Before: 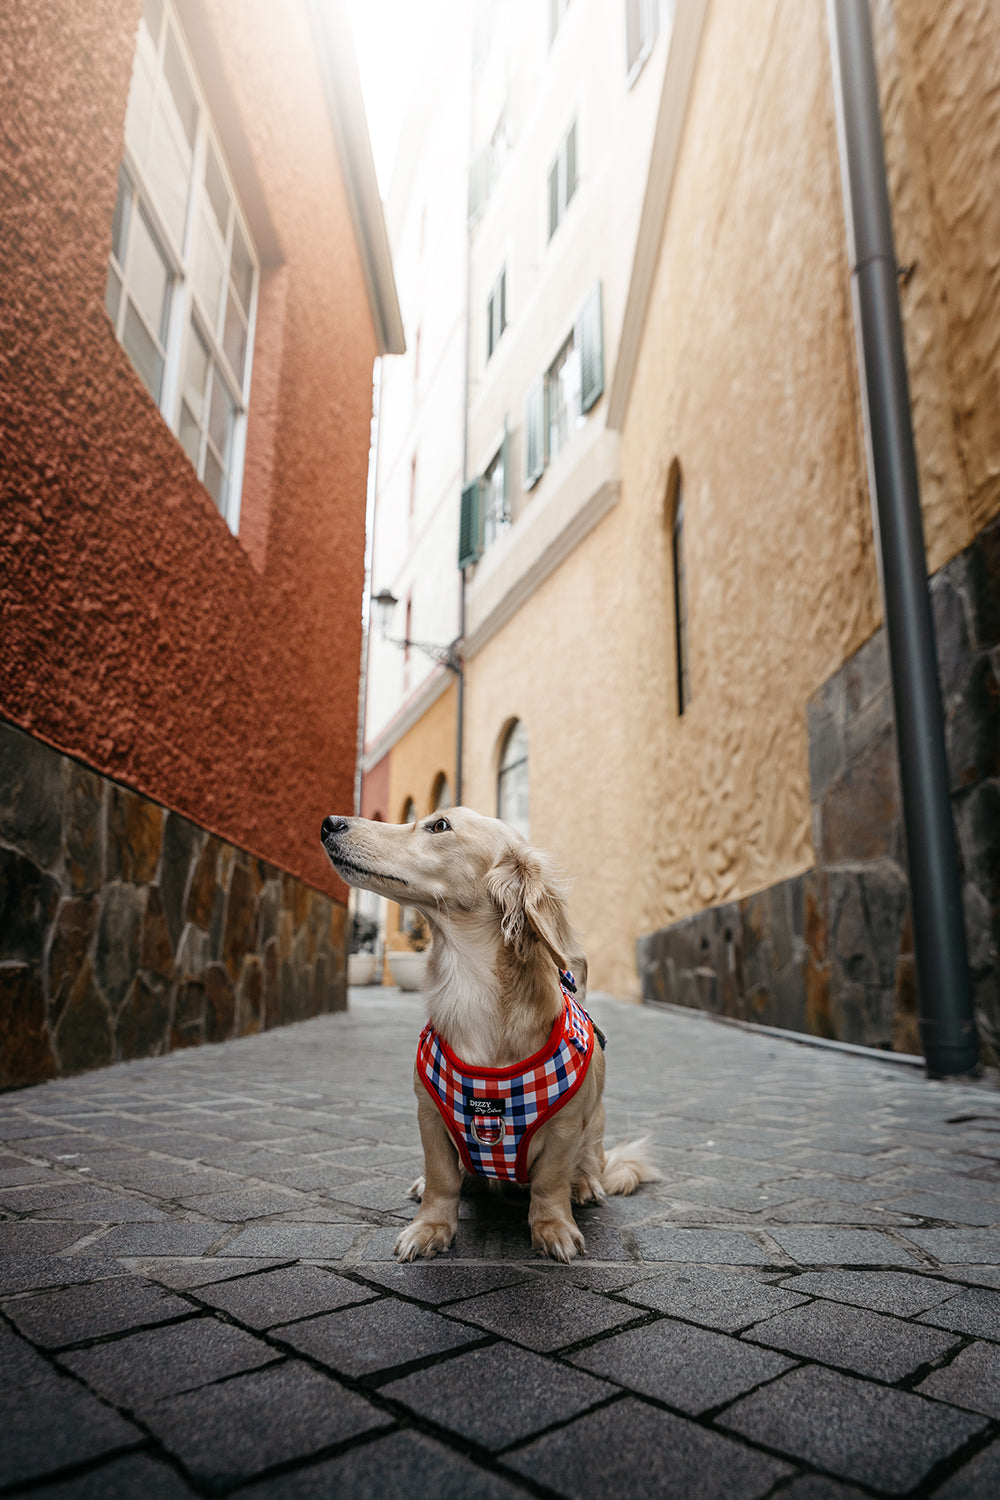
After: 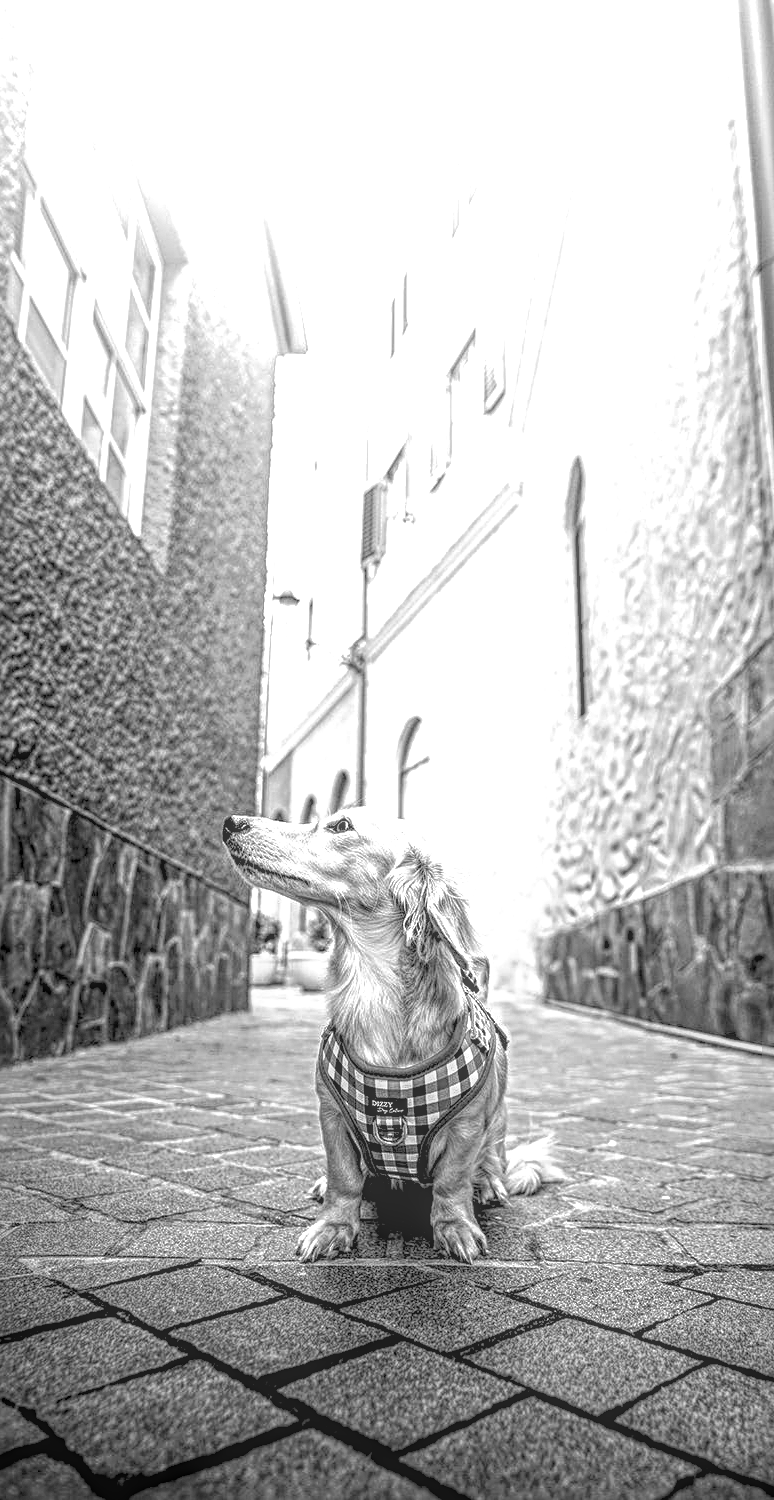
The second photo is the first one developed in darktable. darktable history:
crop: left 9.88%, right 12.664%
color balance rgb: shadows lift › chroma 1.41%, shadows lift › hue 260°, power › chroma 0.5%, power › hue 260°, highlights gain › chroma 1%, highlights gain › hue 27°, saturation formula JzAzBz (2021)
exposure: exposure 1 EV, compensate highlight preservation false
rgb levels: levels [[0.013, 0.434, 0.89], [0, 0.5, 1], [0, 0.5, 1]]
monochrome: a 32, b 64, size 2.3, highlights 1
sharpen: radius 4.883
local contrast: highlights 20%, shadows 30%, detail 200%, midtone range 0.2
